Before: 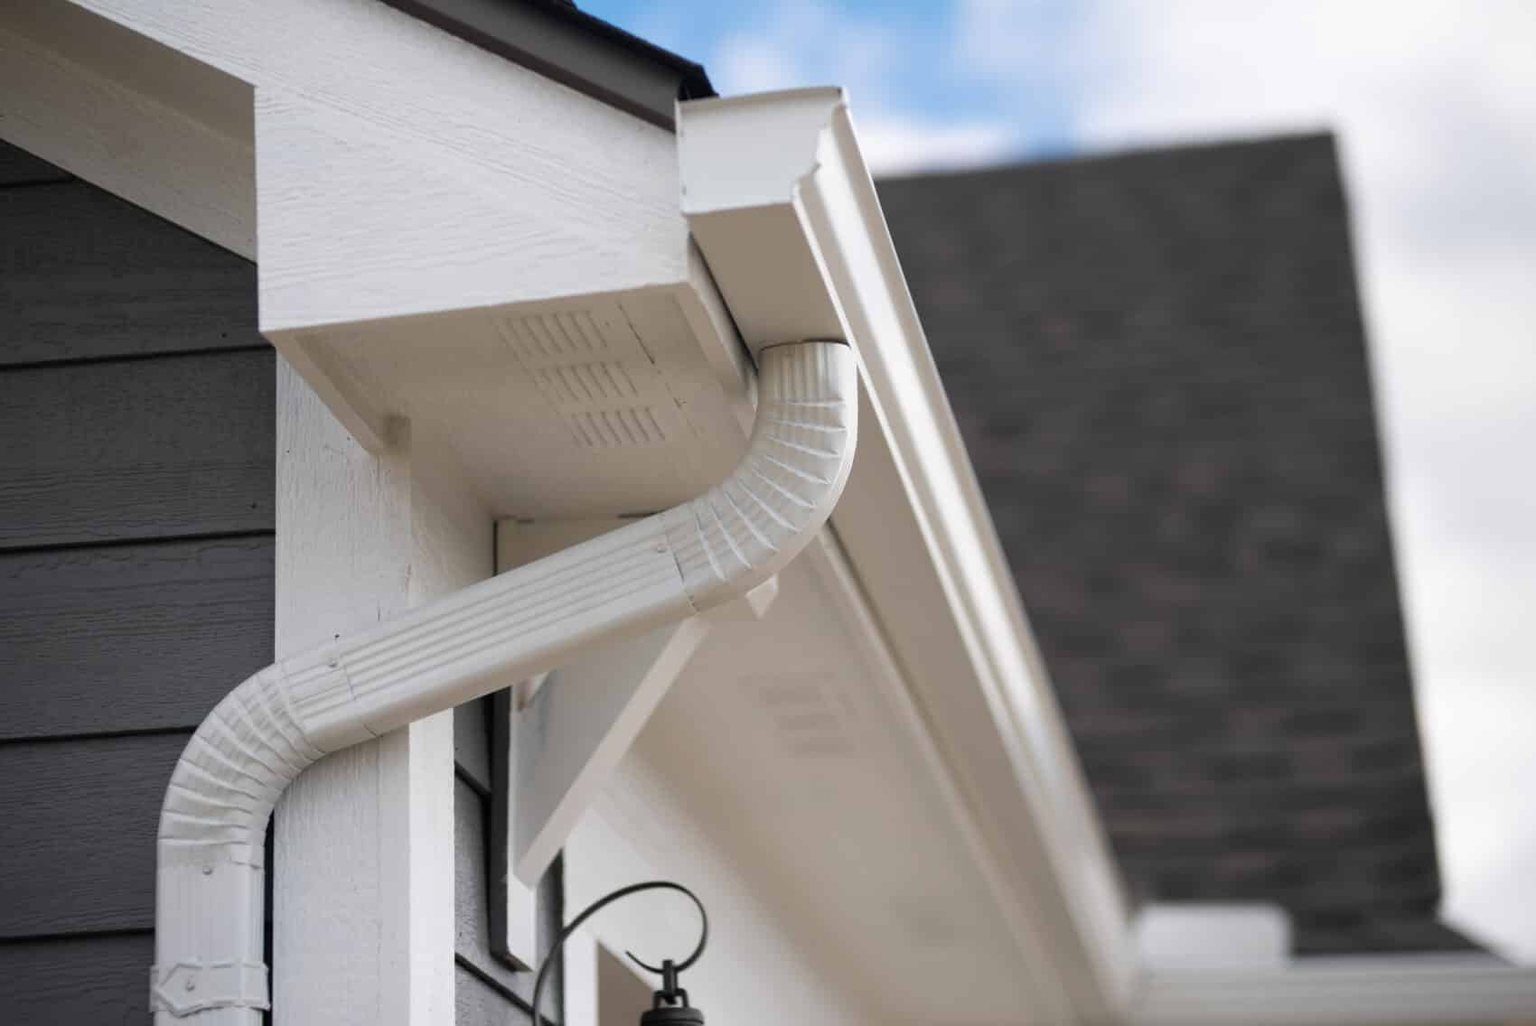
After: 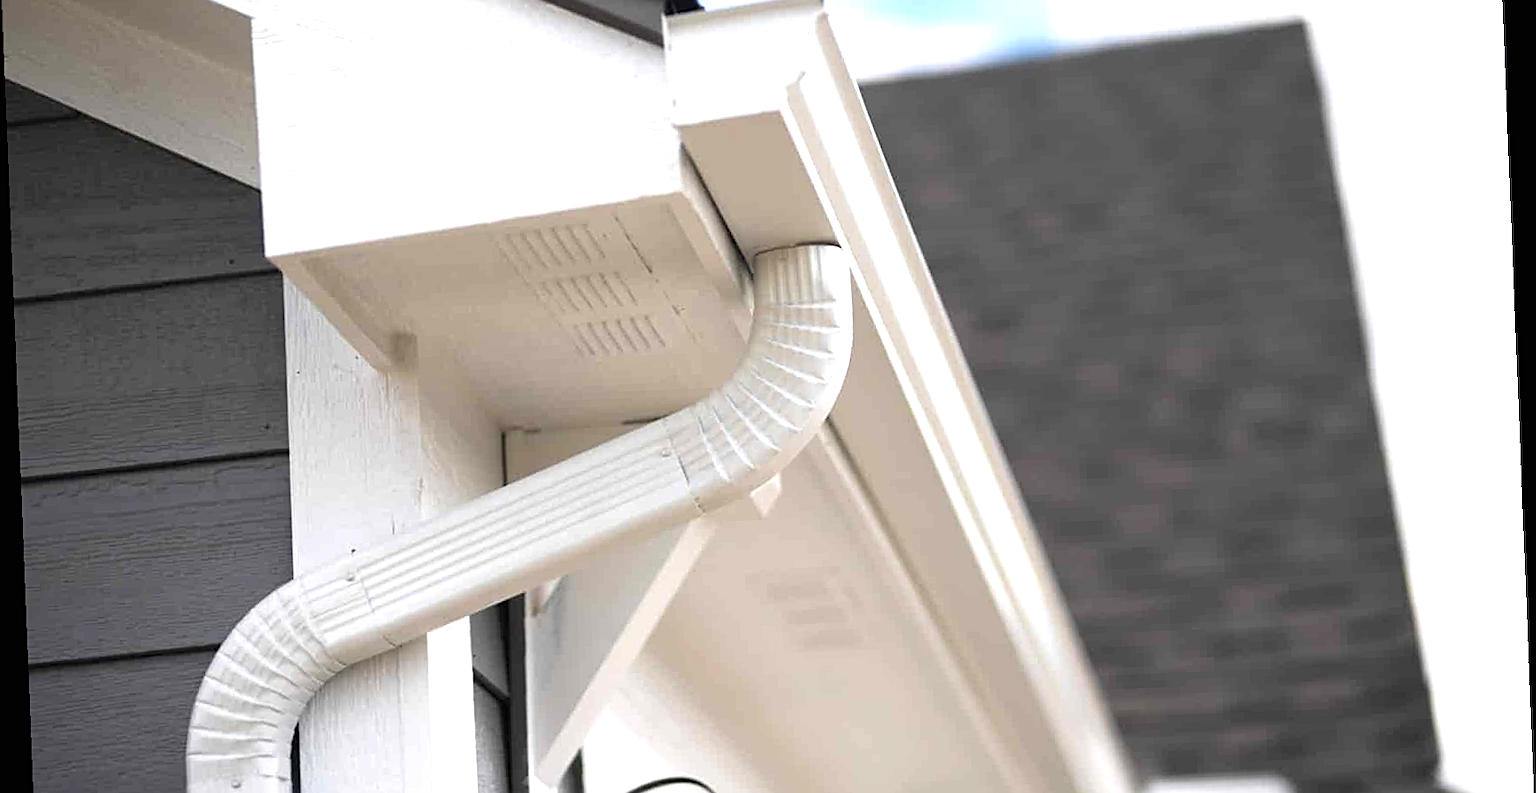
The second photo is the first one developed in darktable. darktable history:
sharpen: on, module defaults
rotate and perspective: rotation -2.29°, automatic cropping off
exposure: black level correction 0, exposure 0.9 EV, compensate highlight preservation false
crop: top 11.038%, bottom 13.962%
